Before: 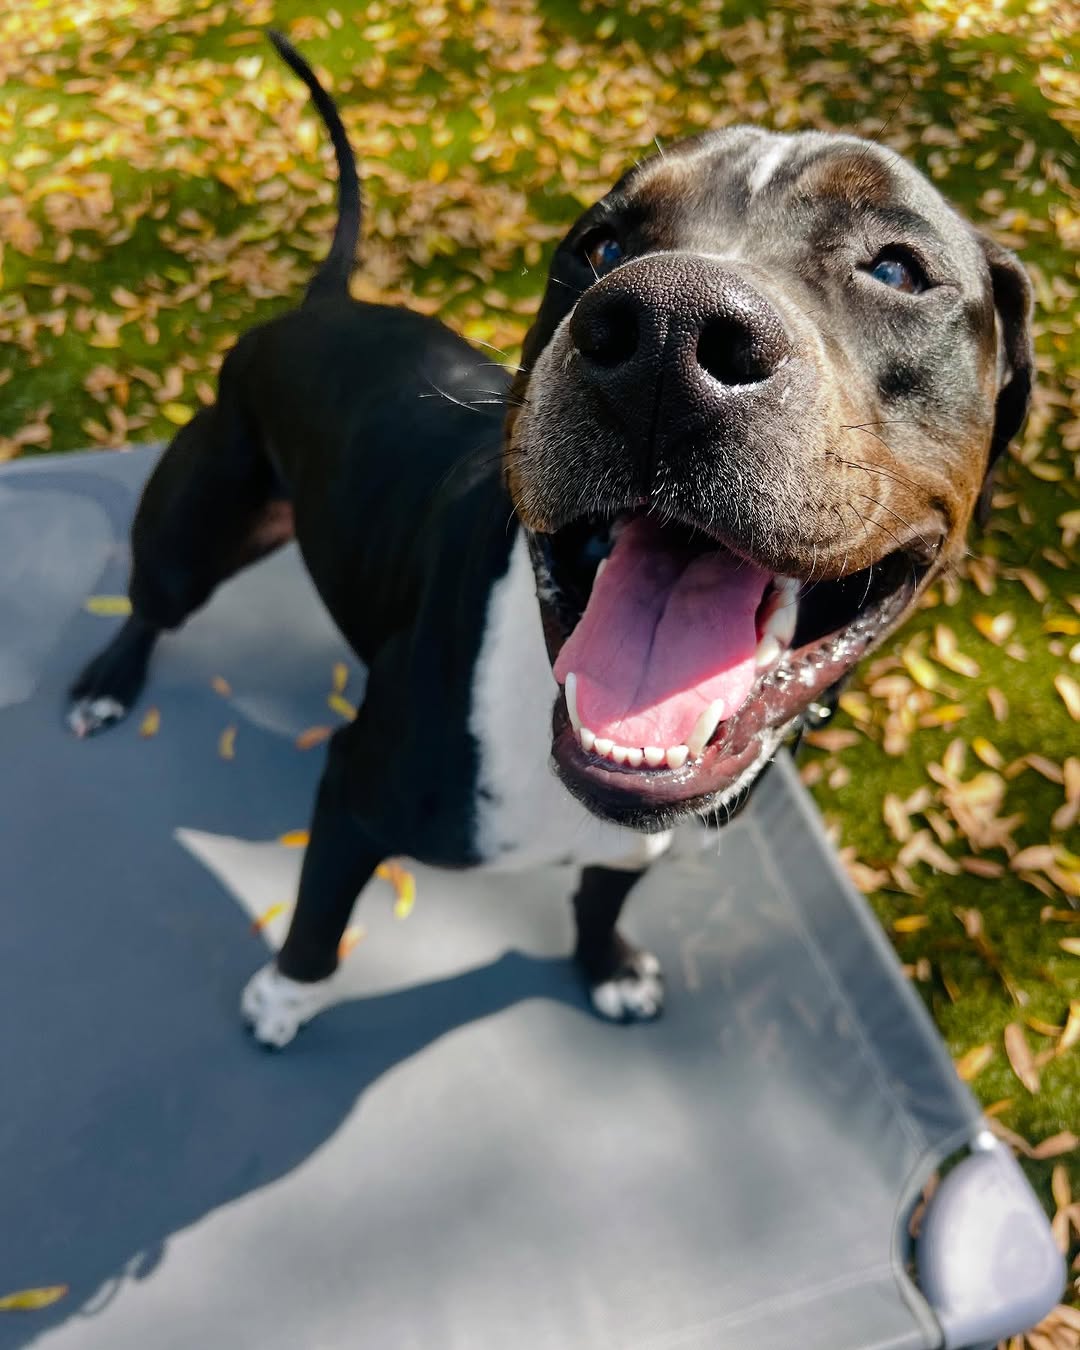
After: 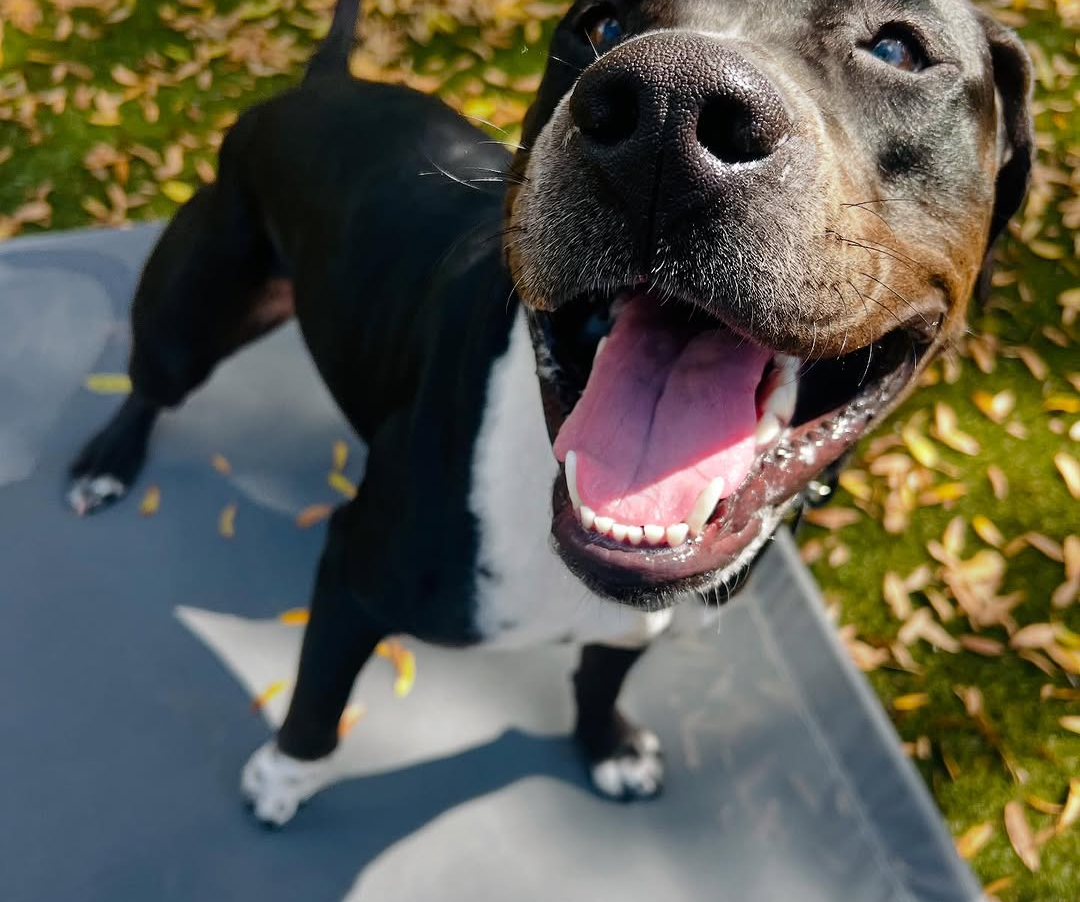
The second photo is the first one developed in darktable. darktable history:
crop: top 16.459%, bottom 16.696%
